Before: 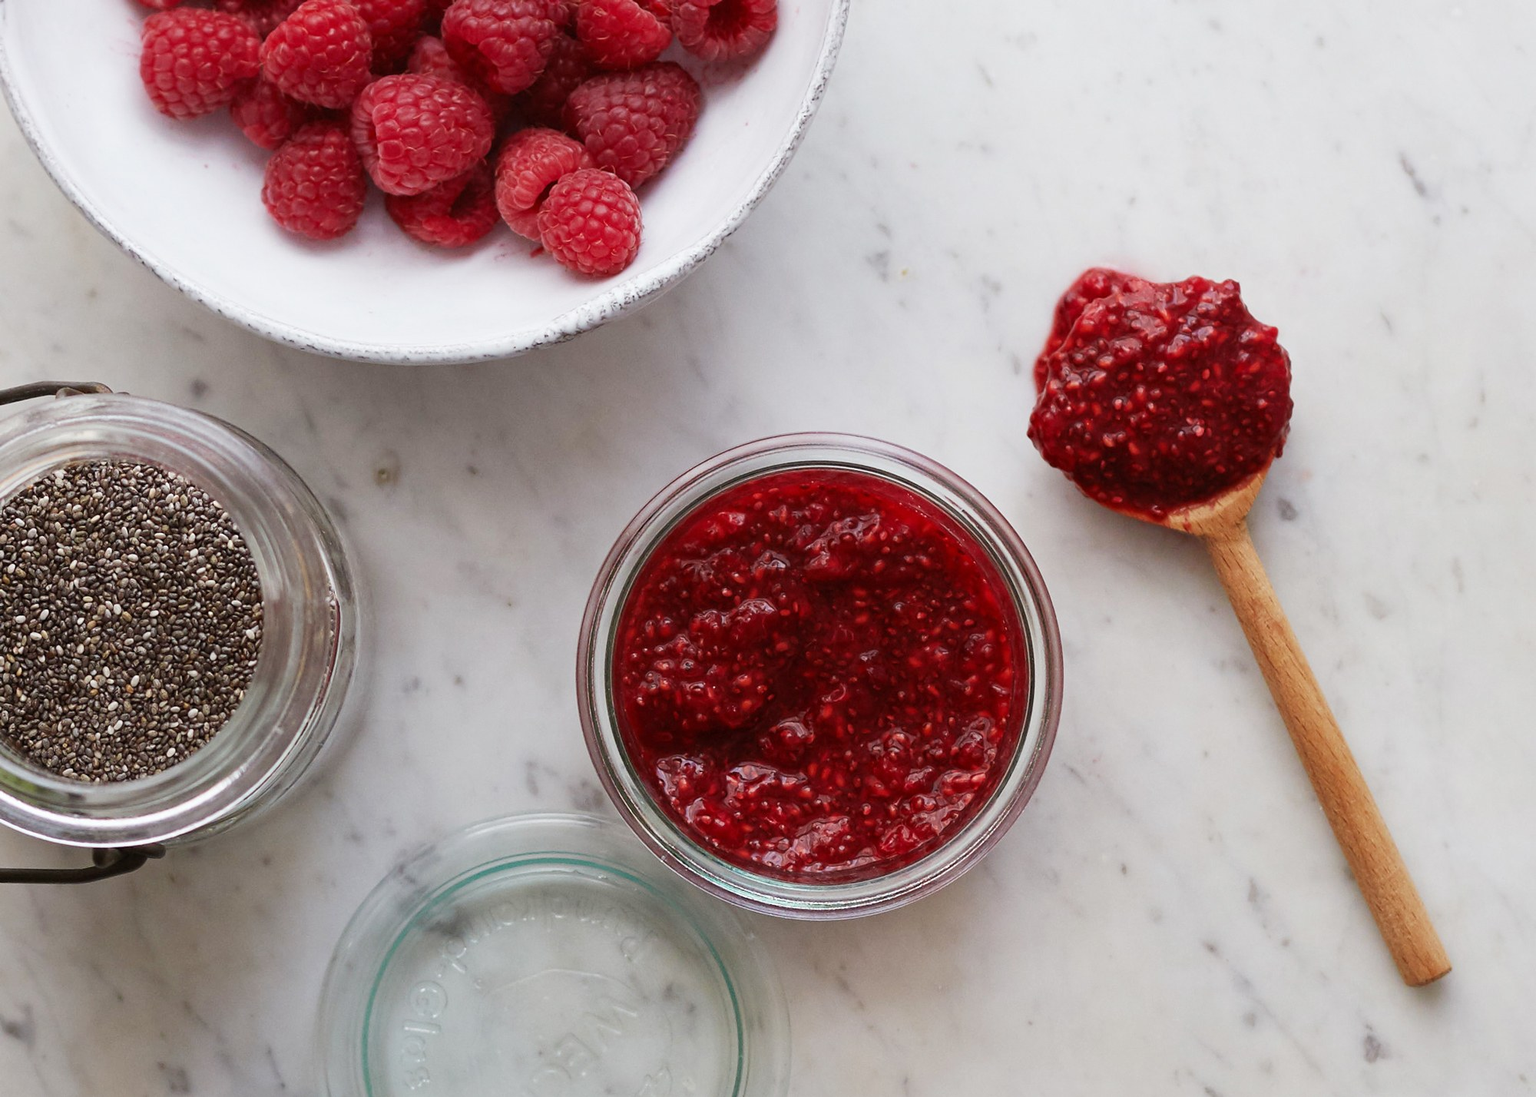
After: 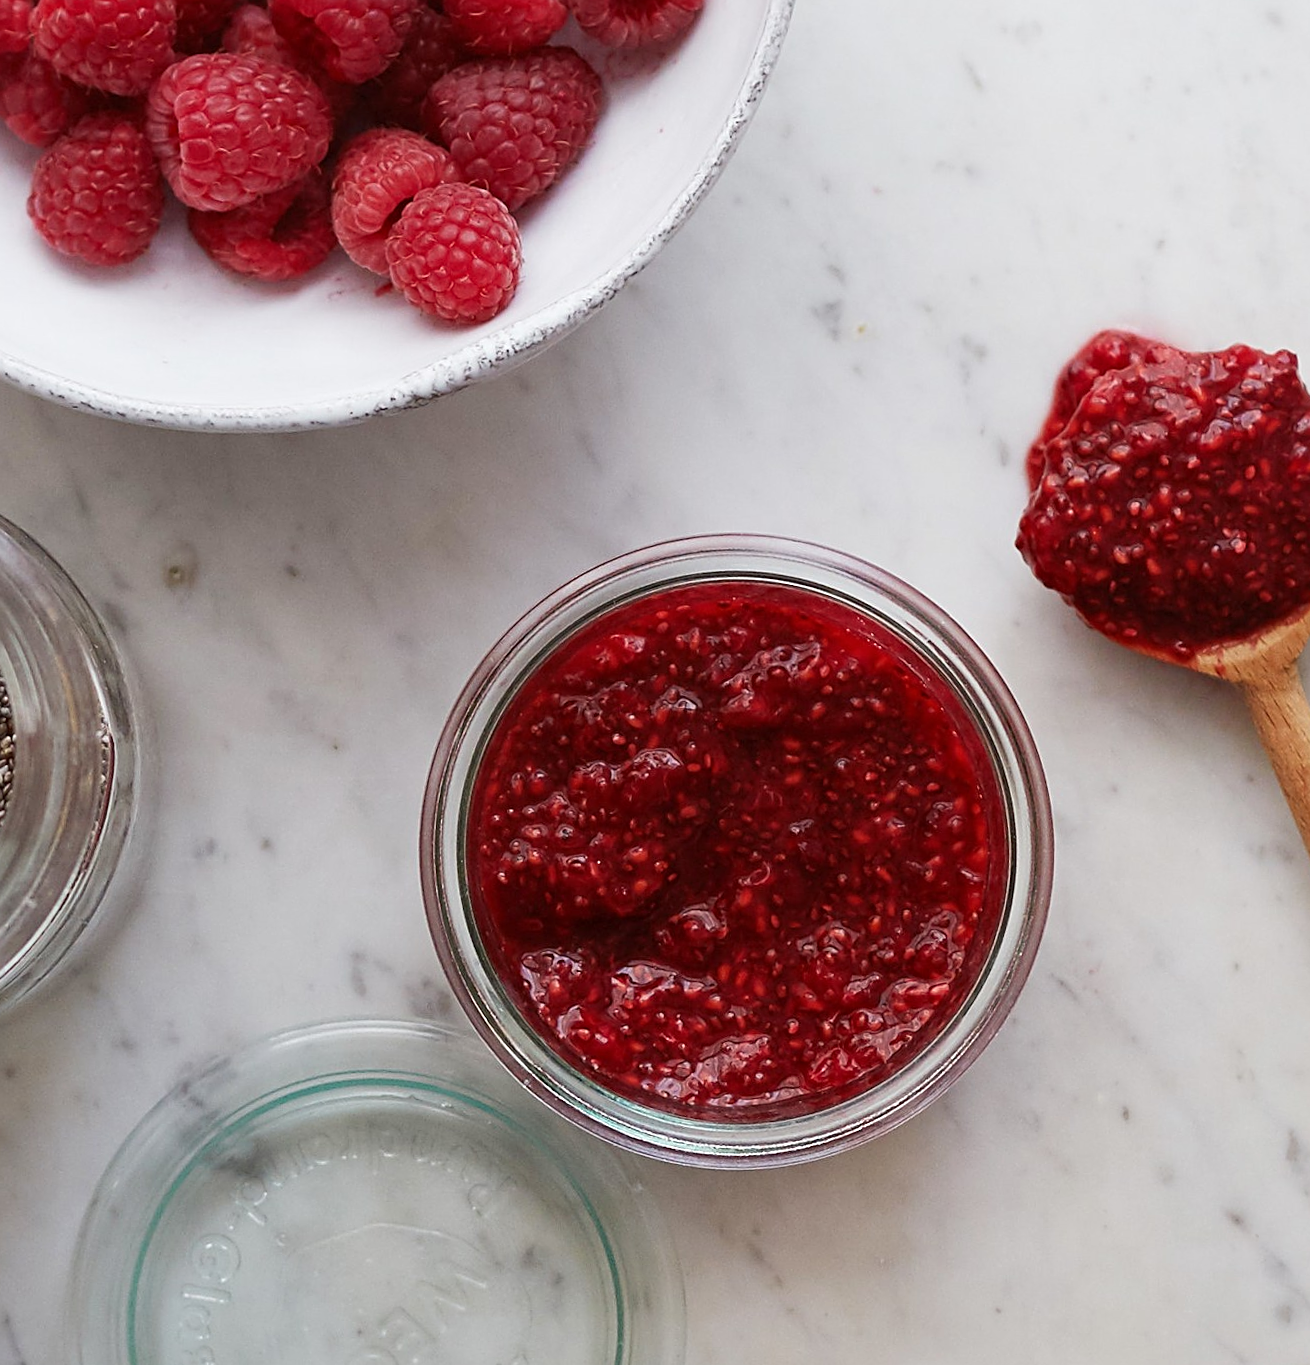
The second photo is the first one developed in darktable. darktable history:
crop and rotate: left 15.754%, right 17.579%
local contrast: mode bilateral grid, contrast 15, coarseness 36, detail 105%, midtone range 0.2
sharpen: on, module defaults
rotate and perspective: rotation 1.57°, crop left 0.018, crop right 0.982, crop top 0.039, crop bottom 0.961
